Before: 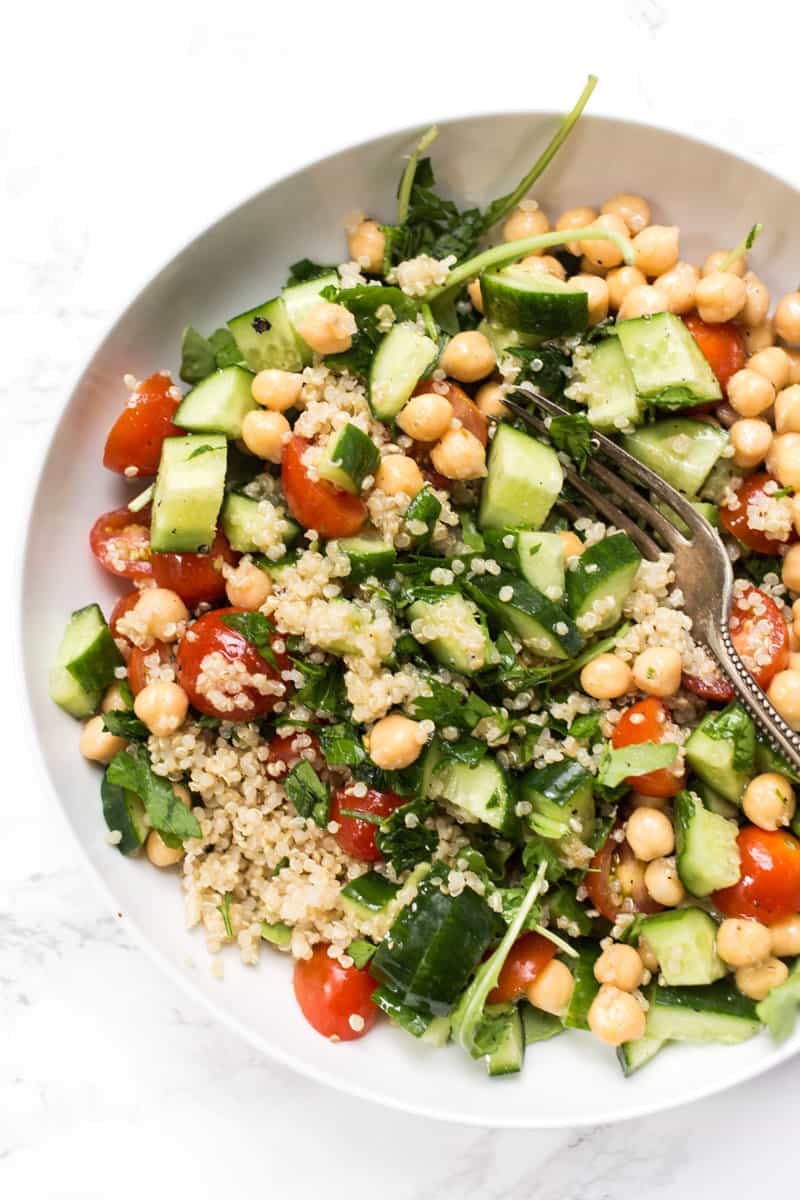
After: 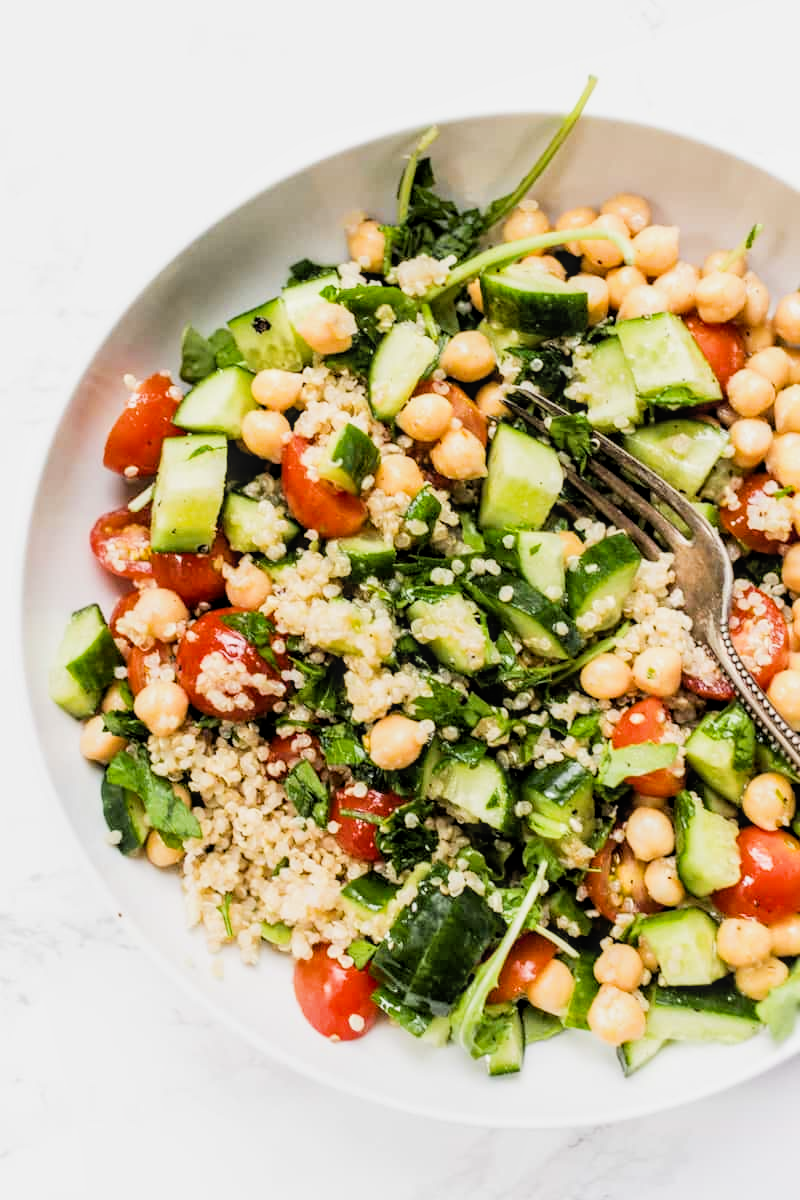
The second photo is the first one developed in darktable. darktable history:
exposure: black level correction 0, exposure 0.5 EV, compensate highlight preservation false
filmic rgb: black relative exposure -5 EV, hardness 2.88, contrast 1.2, highlights saturation mix -30%
local contrast: on, module defaults
color balance rgb: perceptual saturation grading › global saturation 10%
